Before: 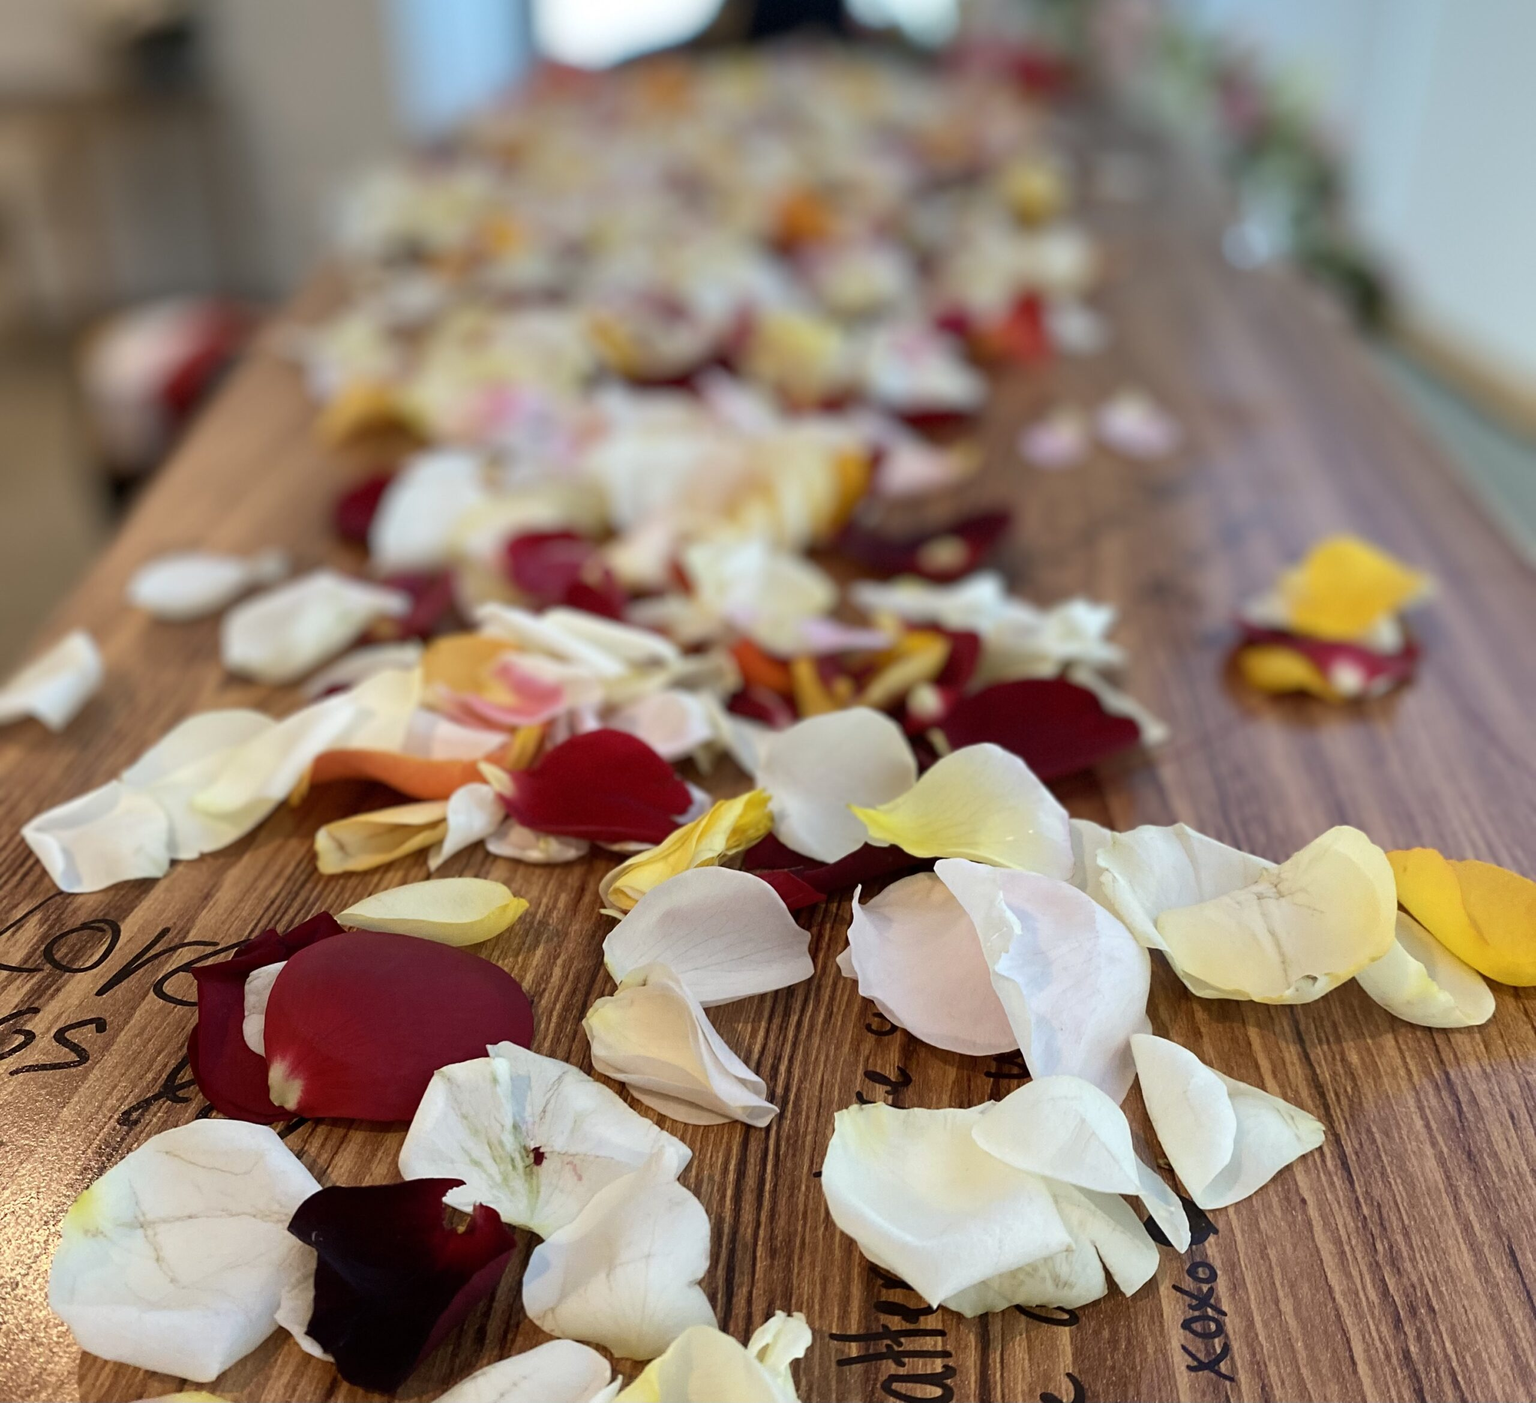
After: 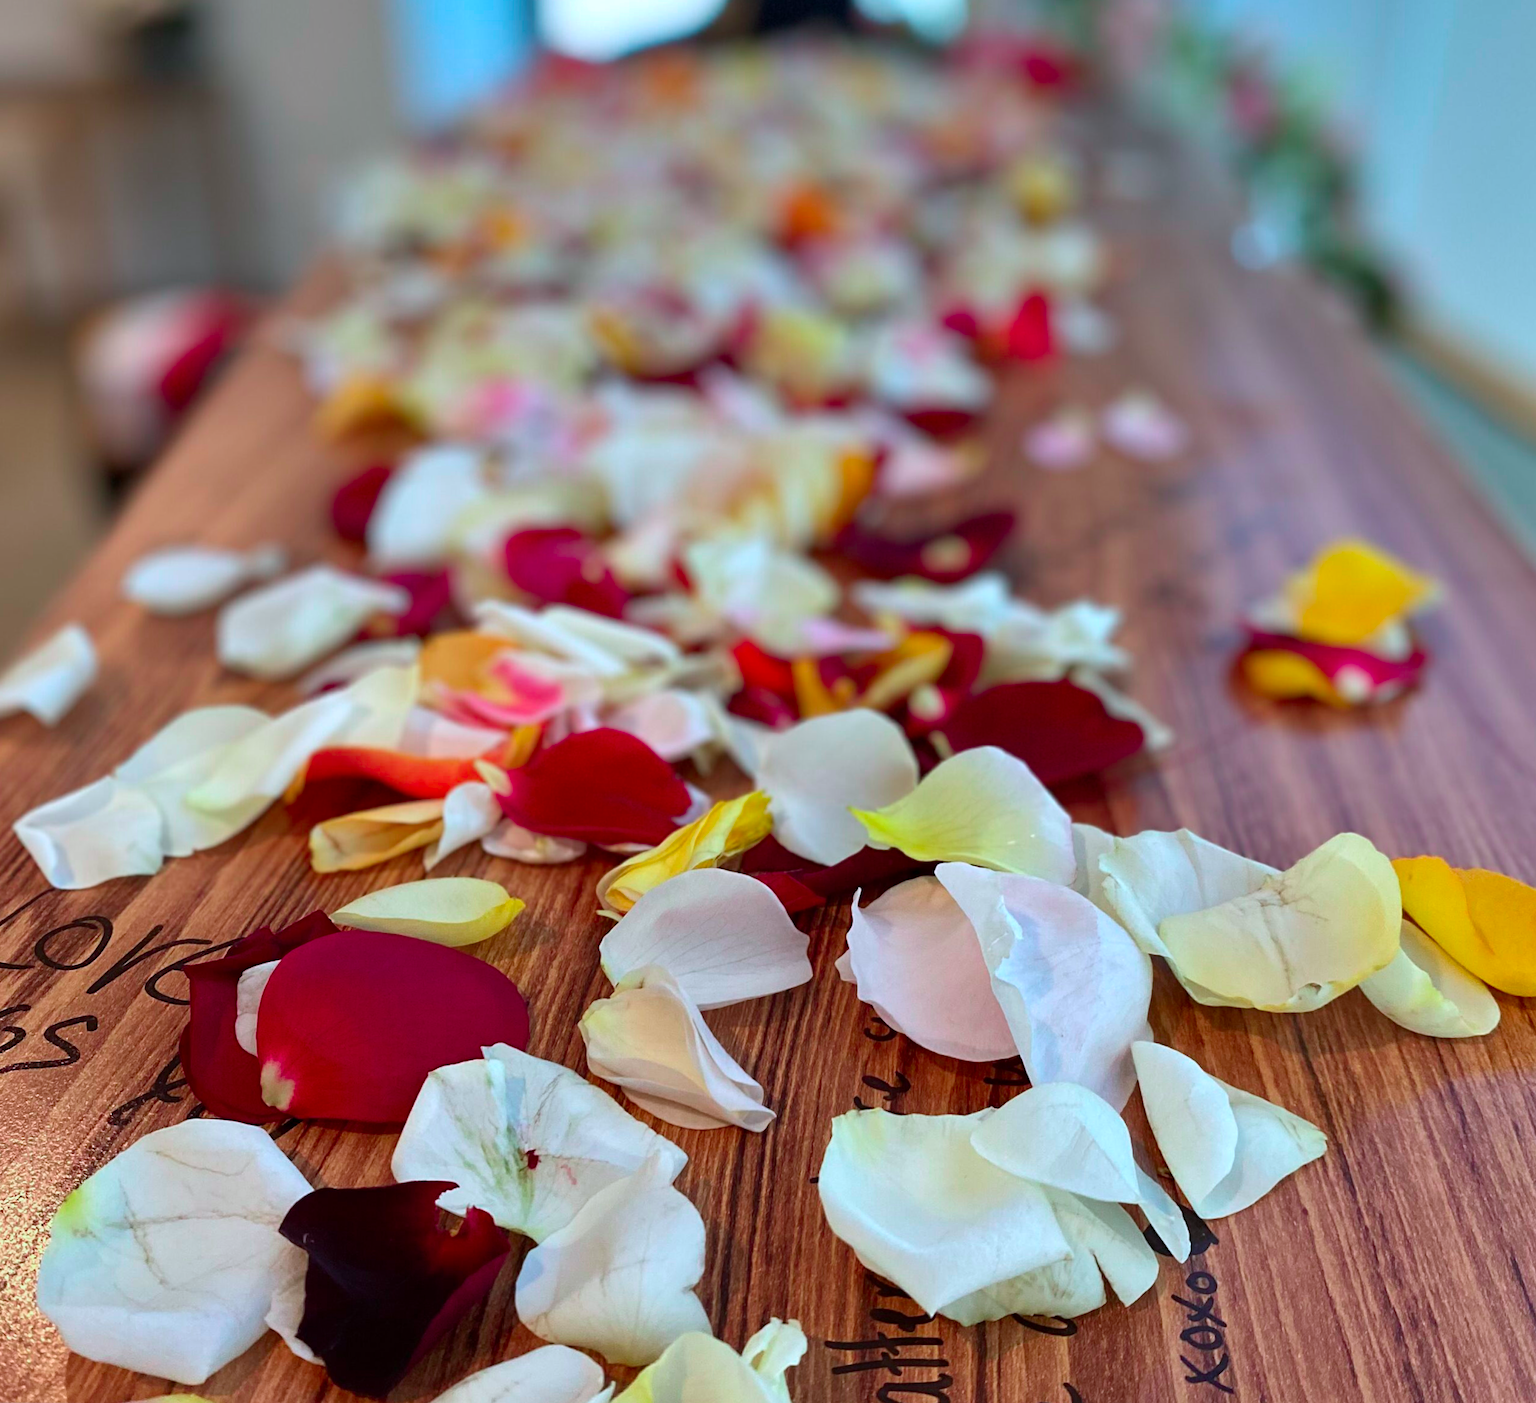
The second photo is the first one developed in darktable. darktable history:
color contrast: green-magenta contrast 1.73, blue-yellow contrast 1.15
shadows and highlights: shadows 22.7, highlights -48.71, soften with gaussian
white balance: red 0.954, blue 1.079
crop and rotate: angle -0.5°
rotate and perspective: crop left 0, crop top 0
